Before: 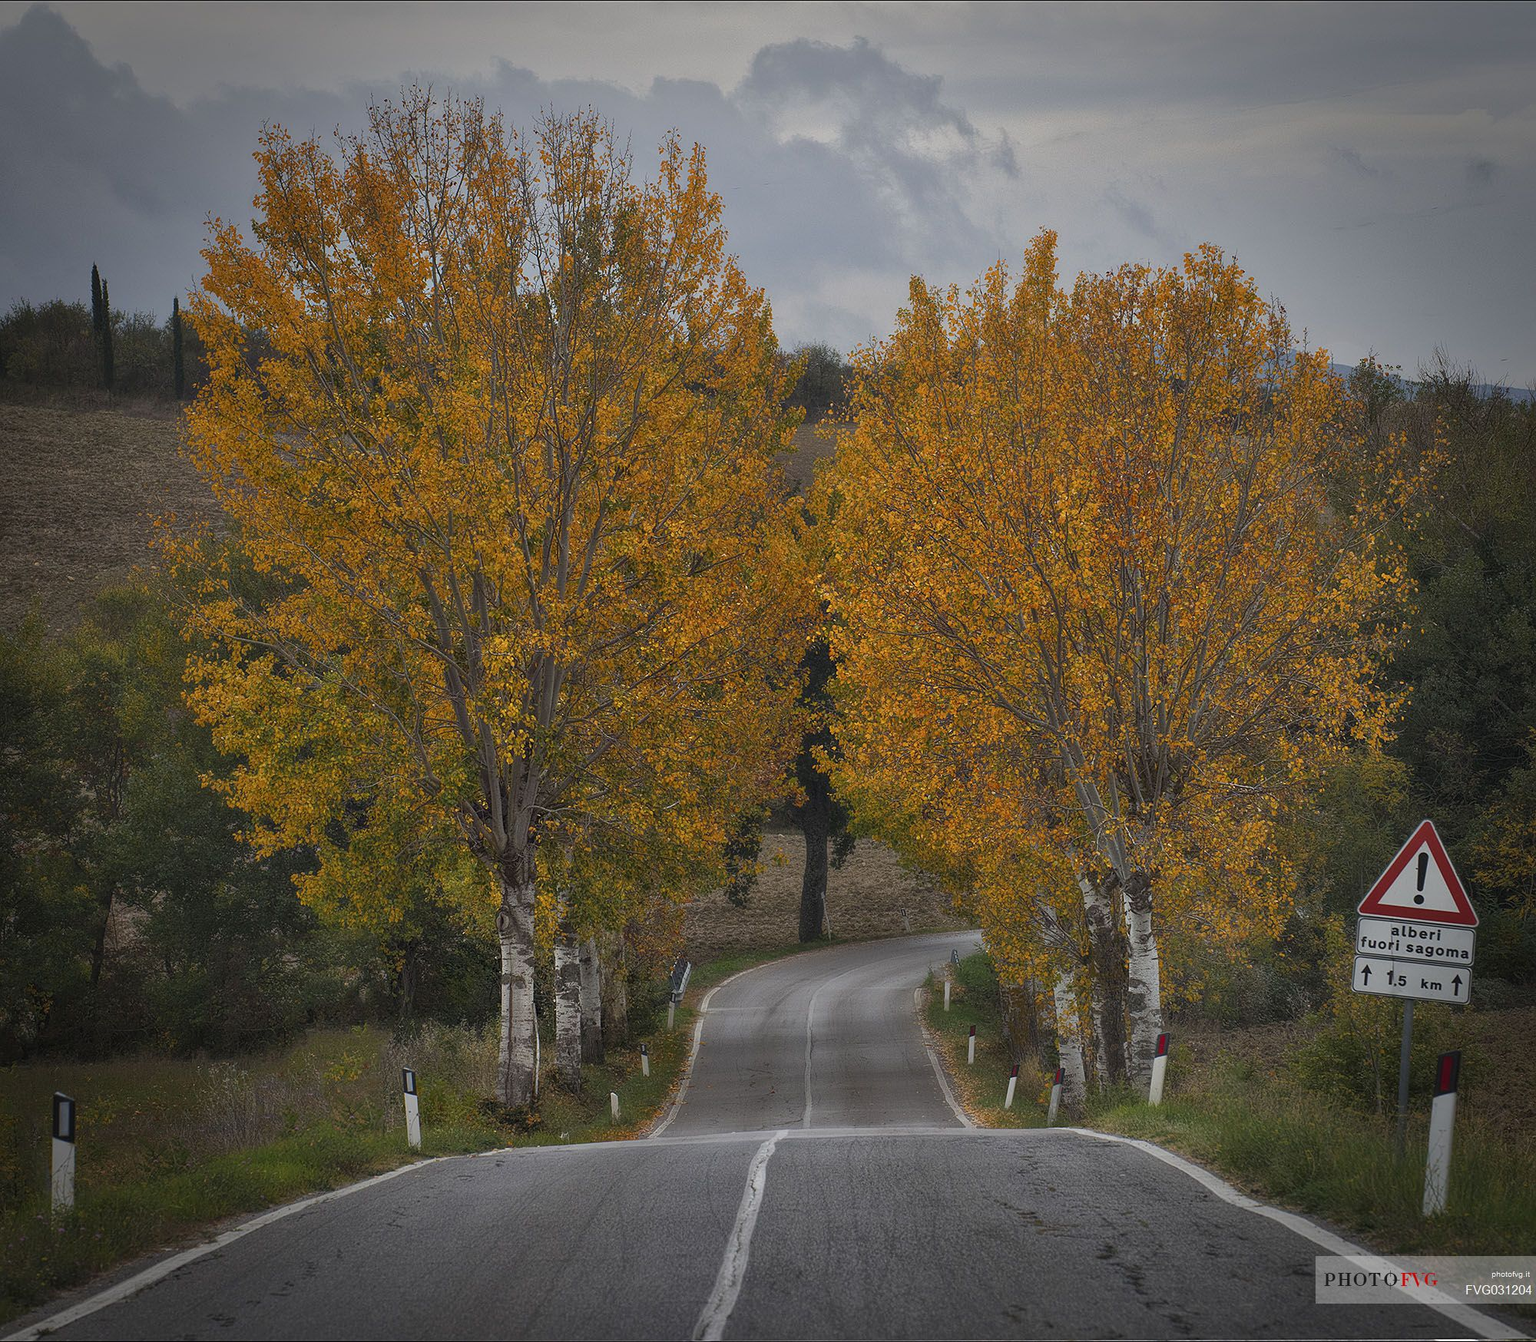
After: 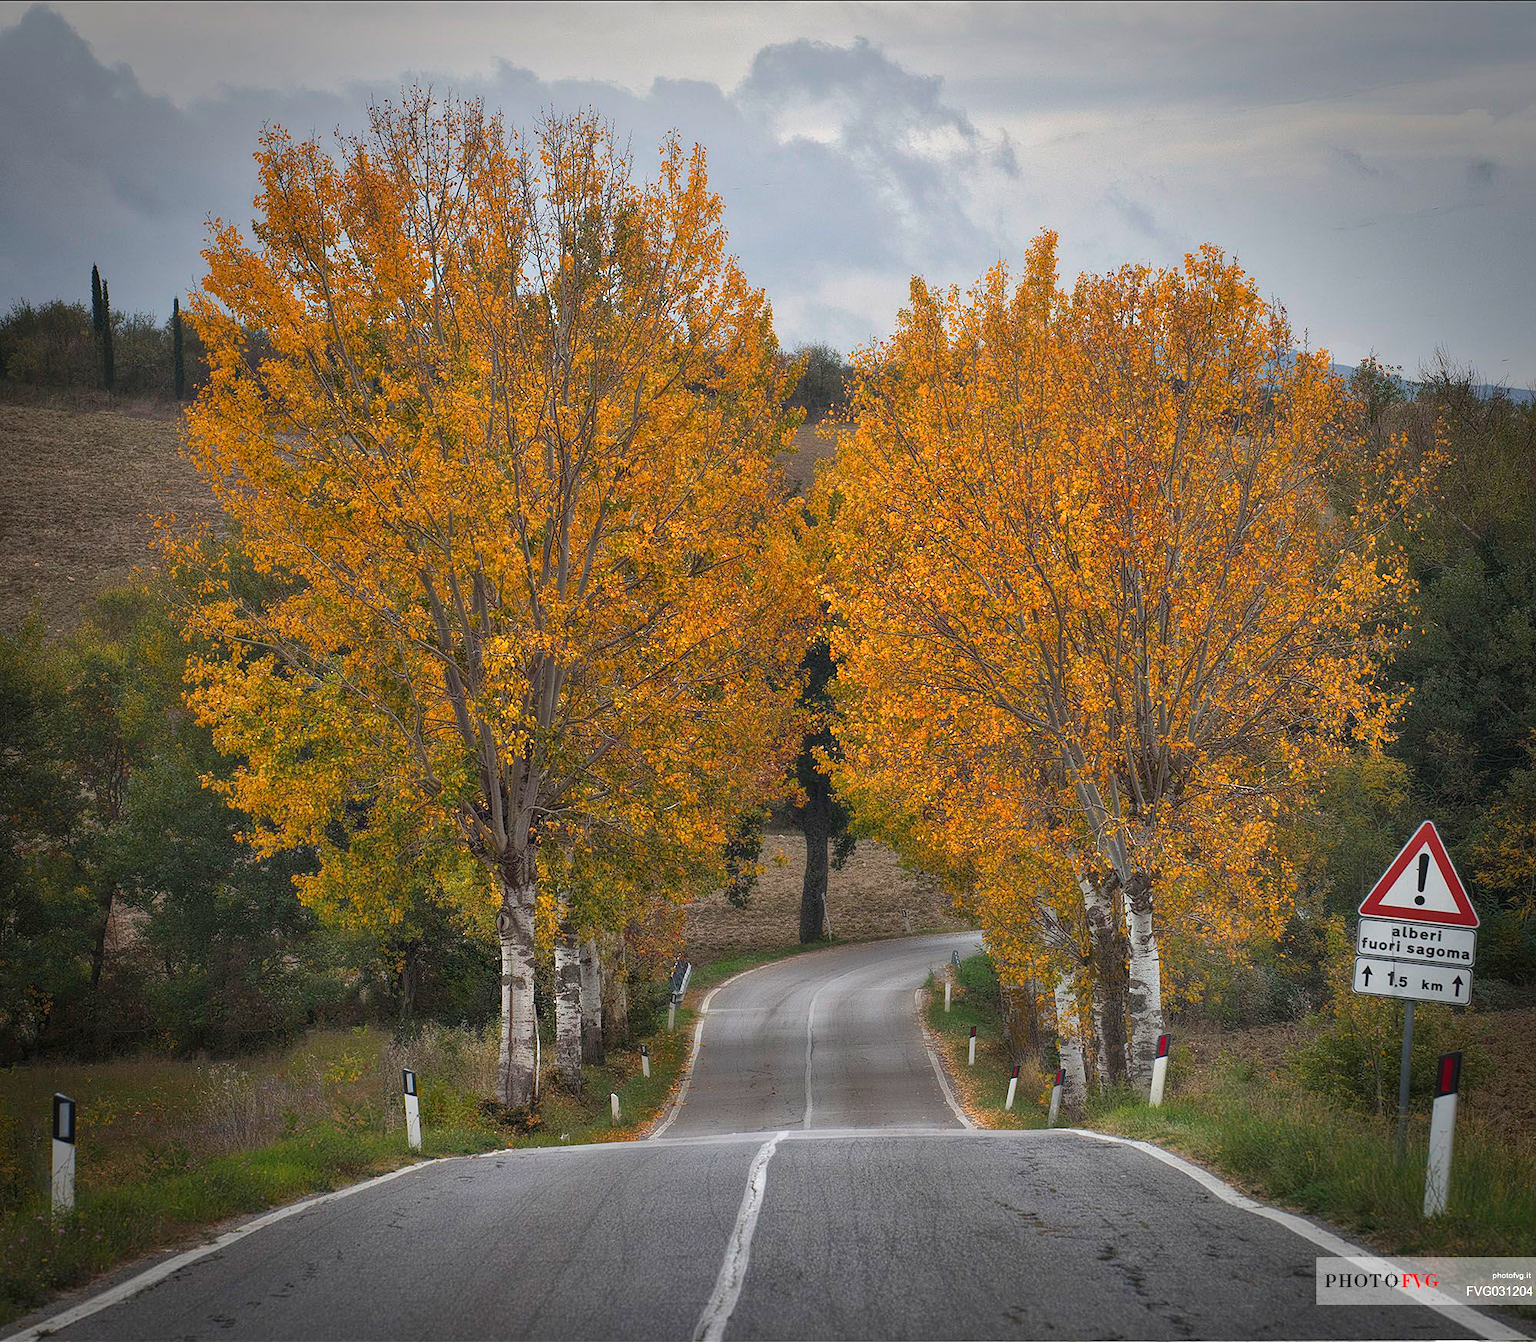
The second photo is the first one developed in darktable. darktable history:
exposure: exposure 0.648 EV, compensate highlight preservation false
